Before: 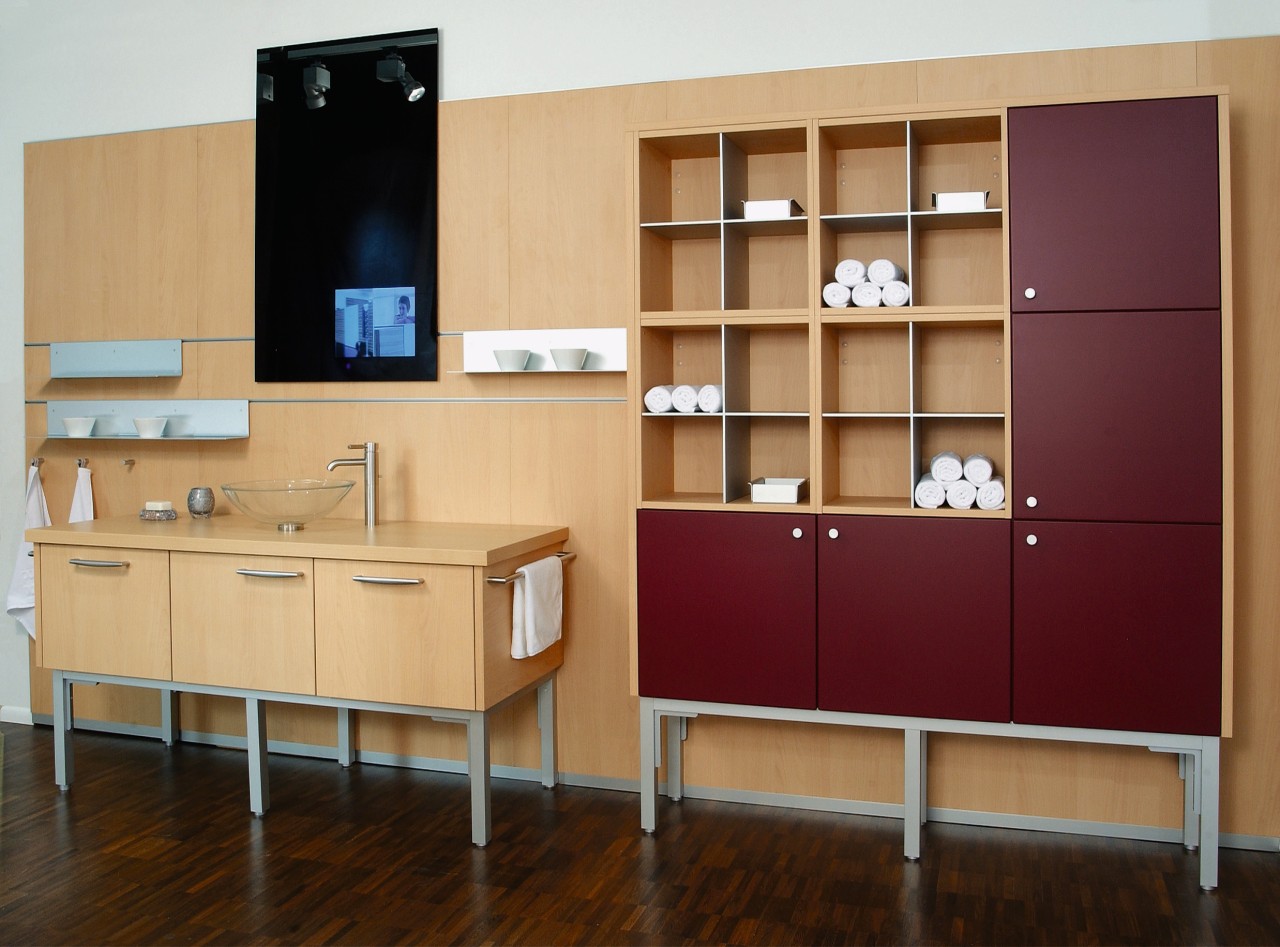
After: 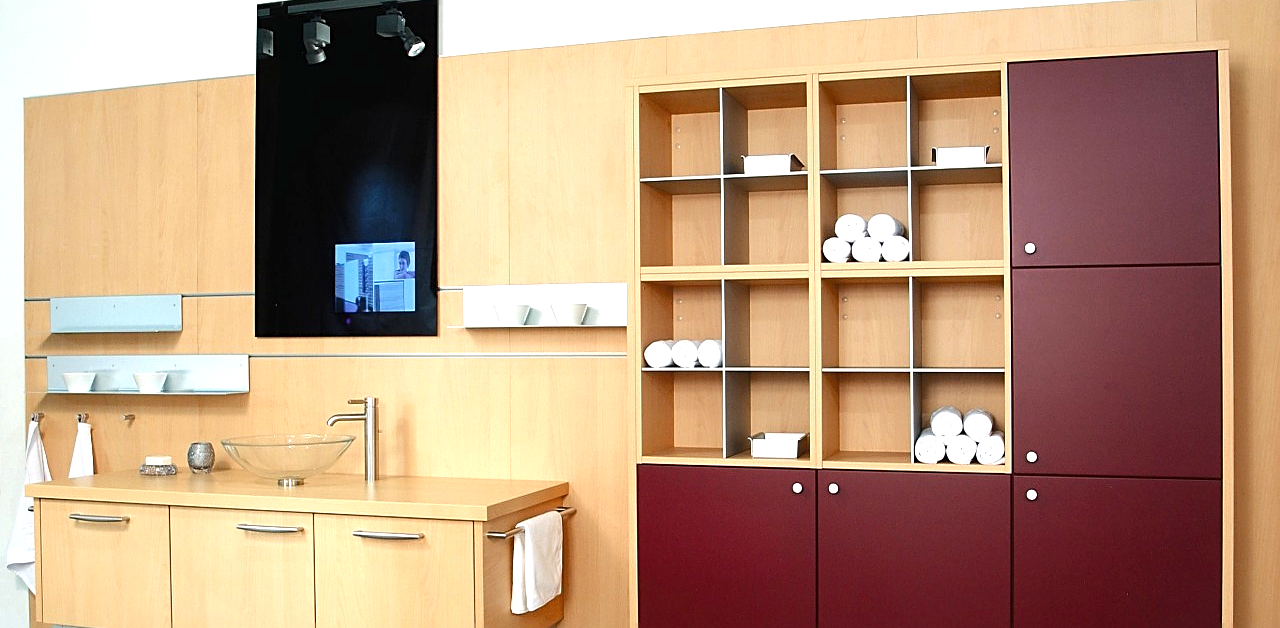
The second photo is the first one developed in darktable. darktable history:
sharpen: on, module defaults
exposure: exposure 0.78 EV, compensate exposure bias true, compensate highlight preservation false
crop and rotate: top 4.821%, bottom 28.821%
